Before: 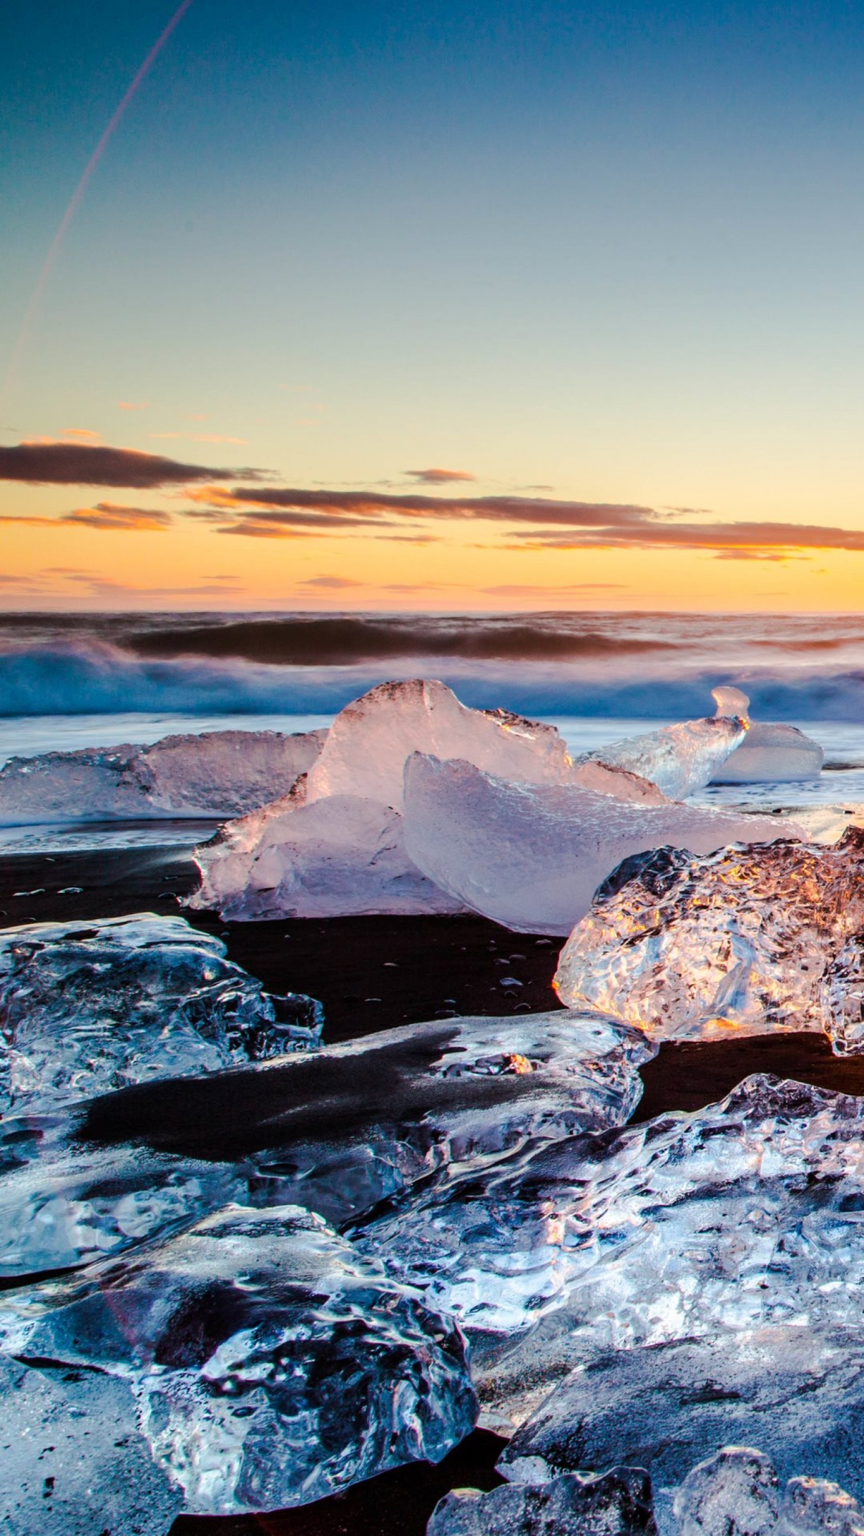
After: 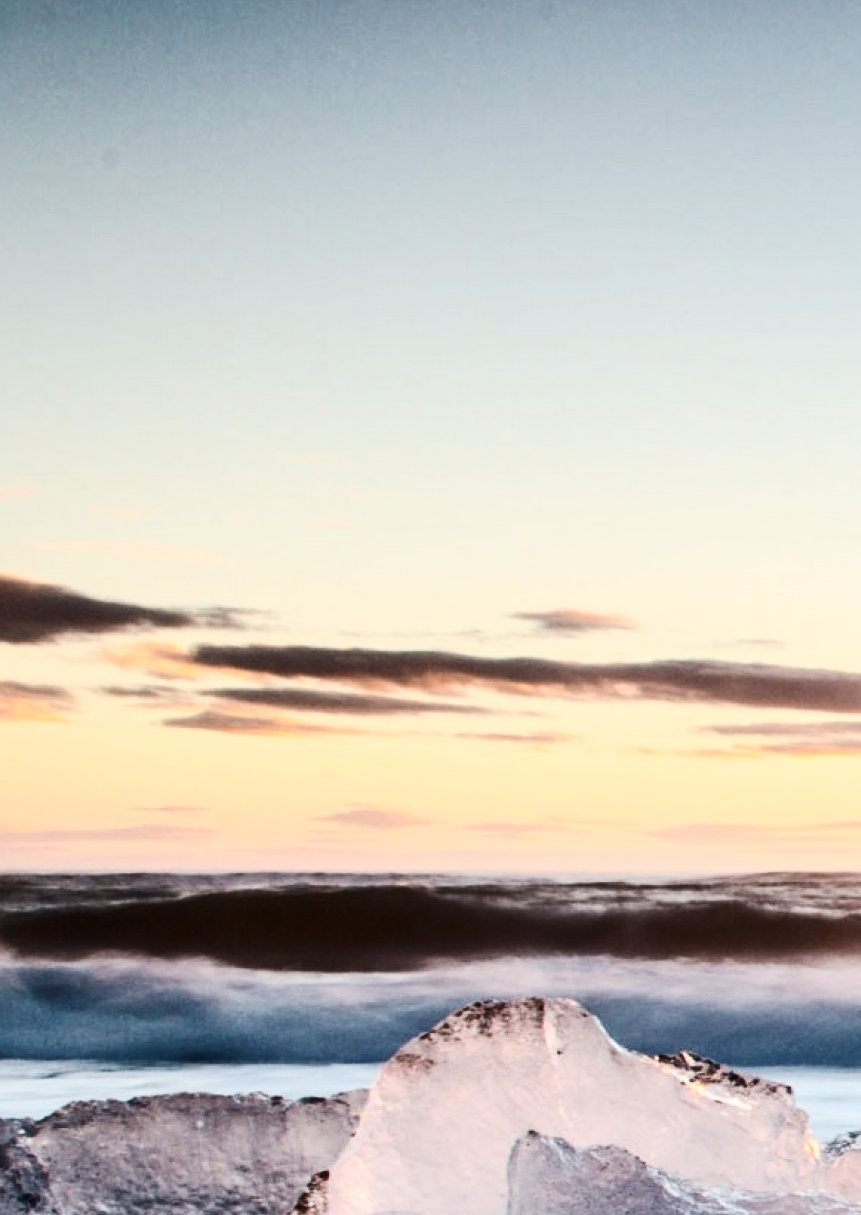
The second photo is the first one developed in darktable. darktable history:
contrast brightness saturation: contrast 0.398, brightness 0.054, saturation 0.252
crop: left 15.012%, top 9.165%, right 31.168%, bottom 48.079%
color correction: highlights b* -0.002, saturation 0.474
